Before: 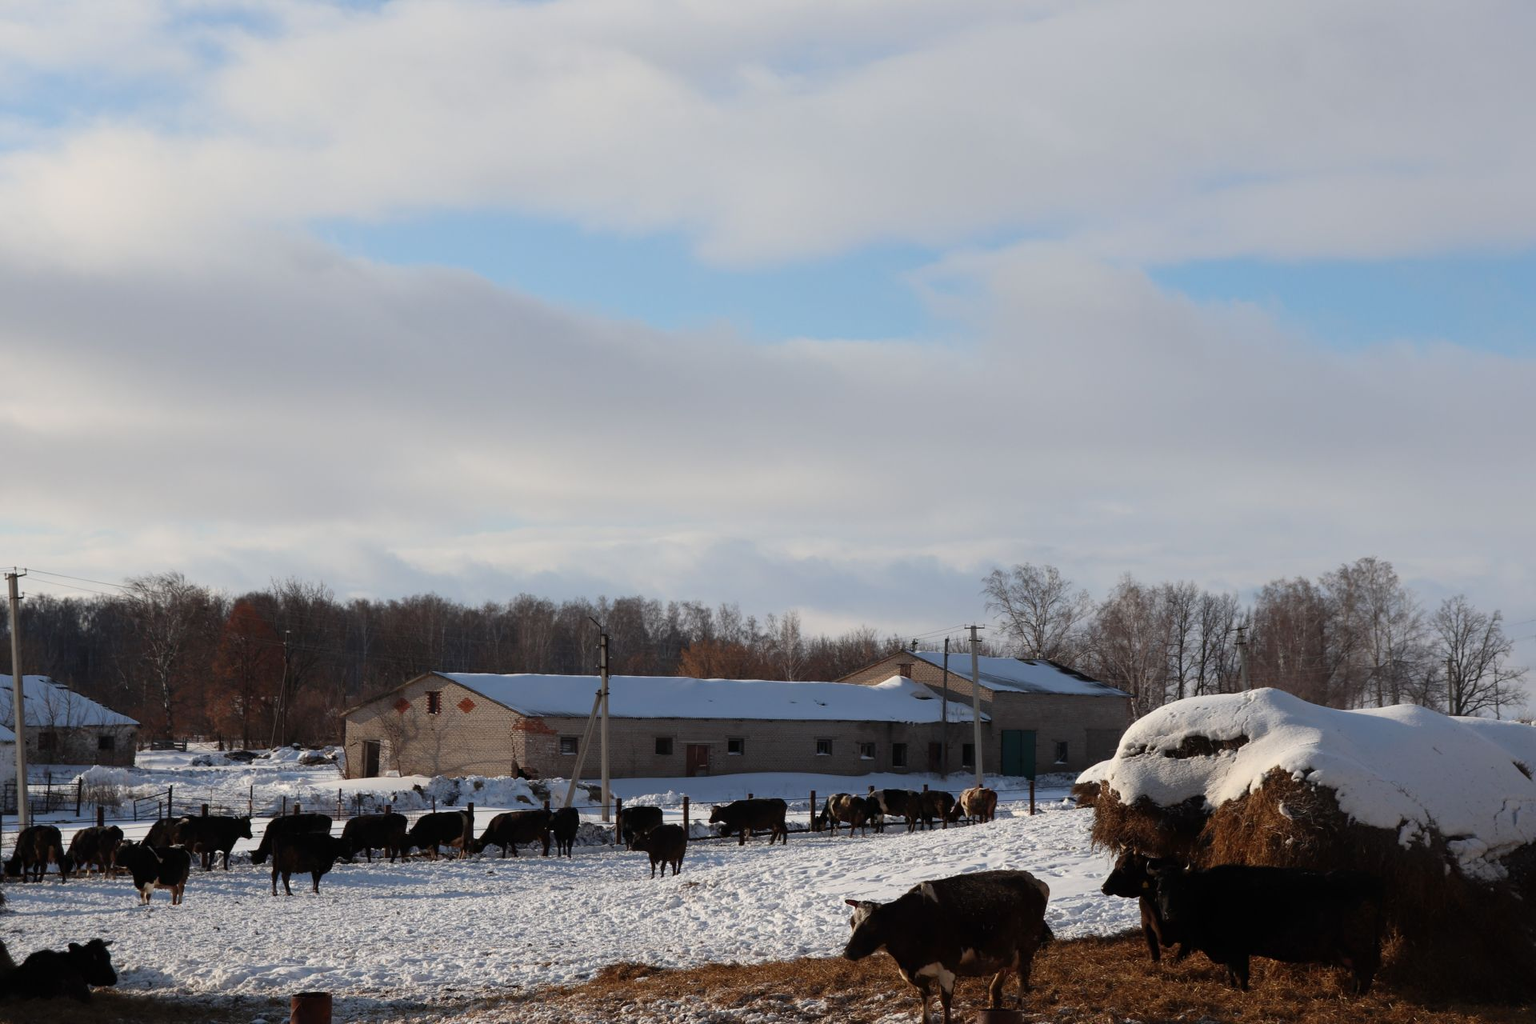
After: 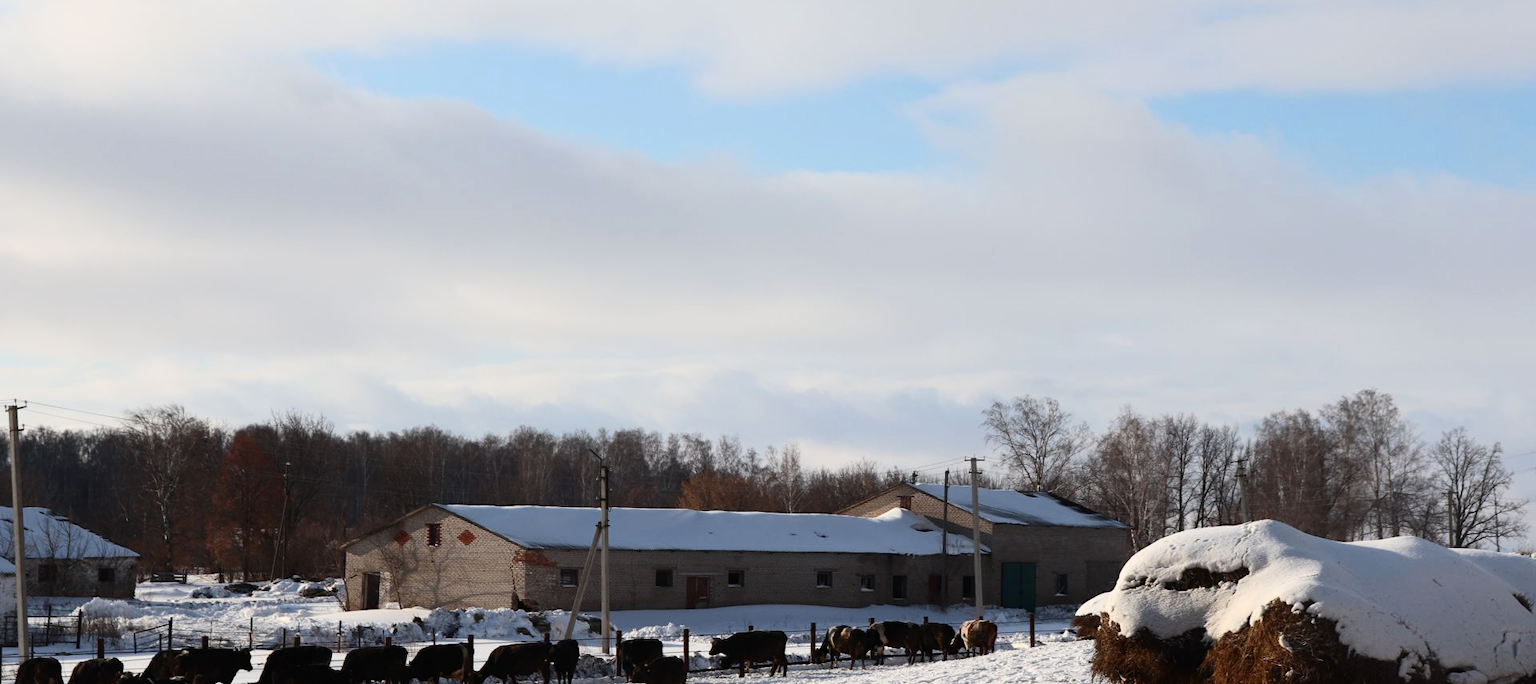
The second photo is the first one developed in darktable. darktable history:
contrast brightness saturation: contrast 0.244, brightness 0.085
crop: top 16.435%, bottom 16.694%
